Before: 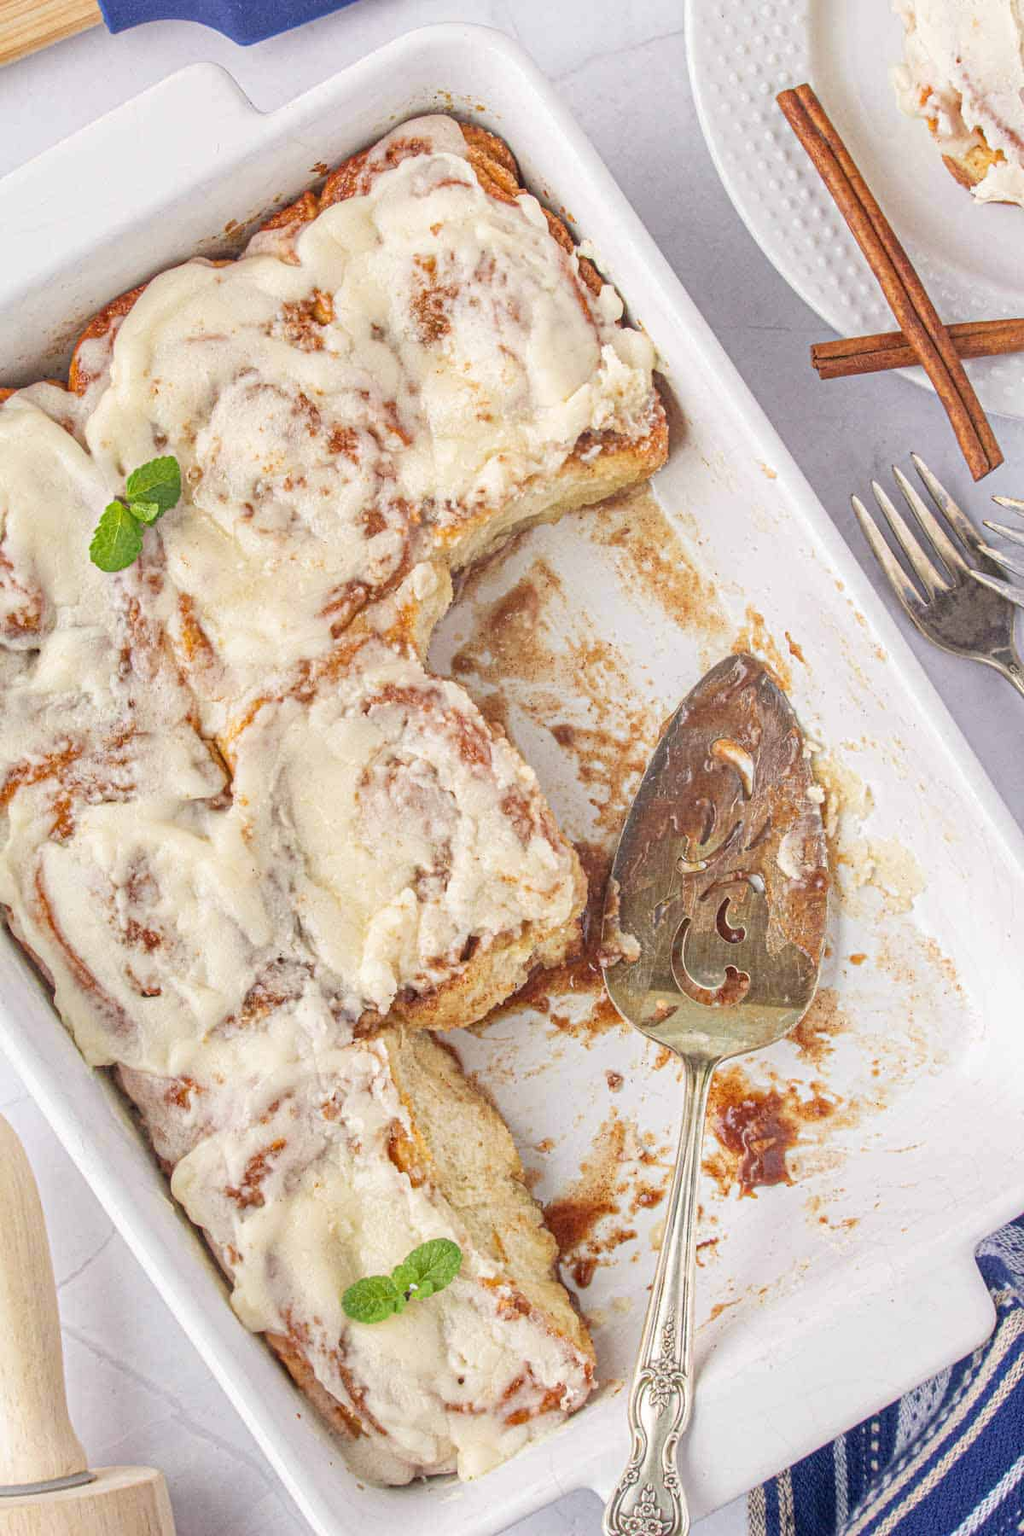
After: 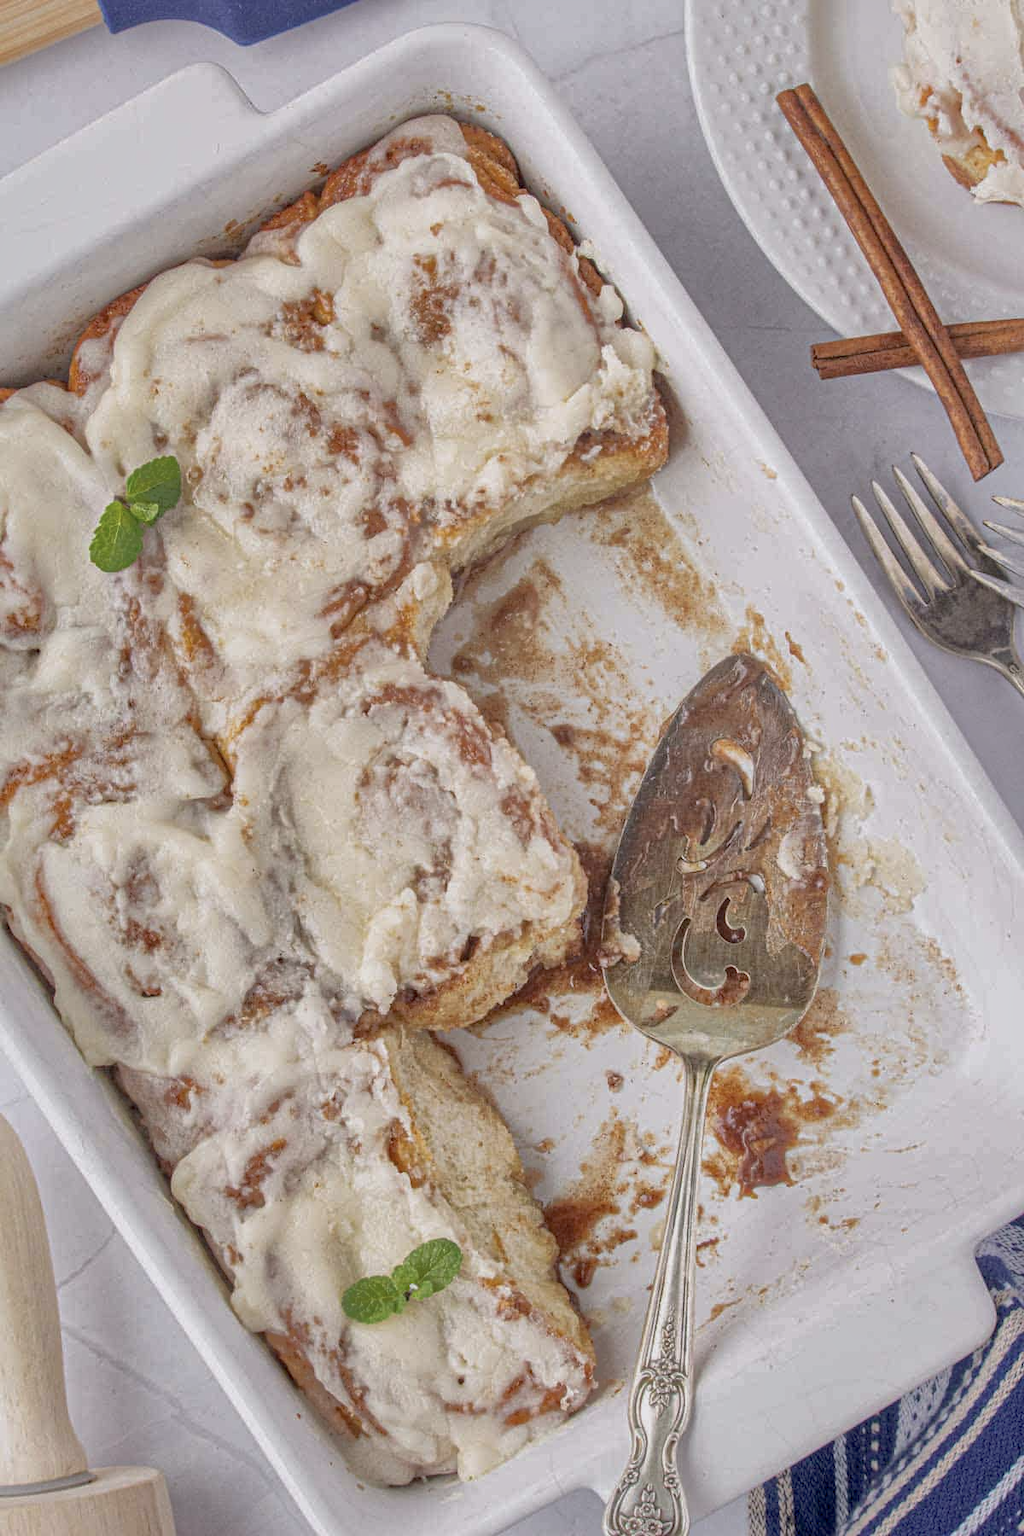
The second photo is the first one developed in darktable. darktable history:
white balance: red 1.004, blue 1.024
contrast brightness saturation: contrast 0.1, saturation -0.3
exposure: black level correction 0.006, exposure -0.226 EV, compensate highlight preservation false
shadows and highlights: shadows 40, highlights -60
